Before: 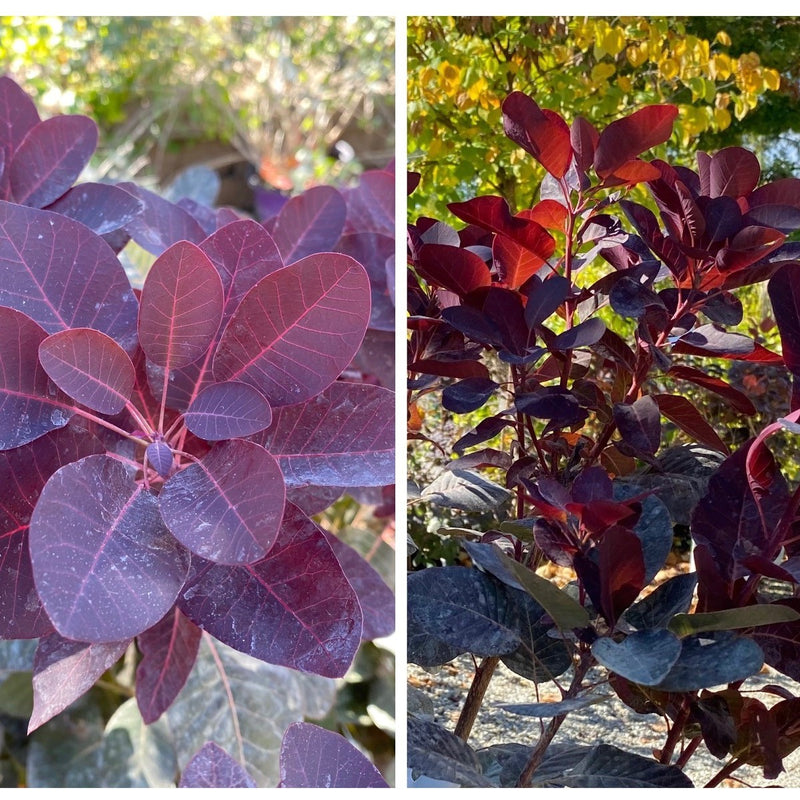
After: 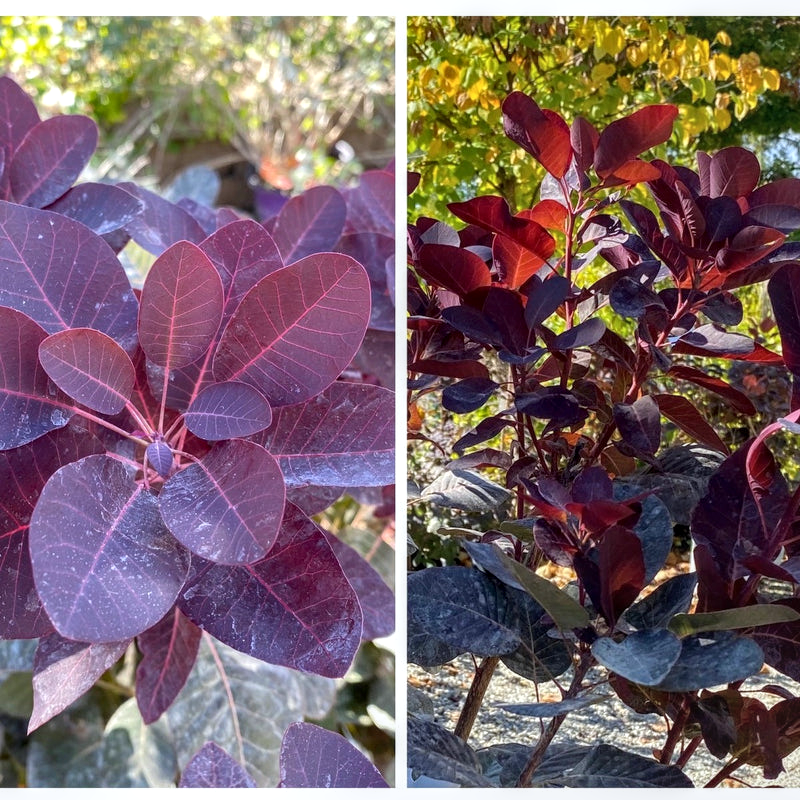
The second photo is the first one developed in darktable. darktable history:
local contrast: detail 130%
white balance: red 0.988, blue 1.017
